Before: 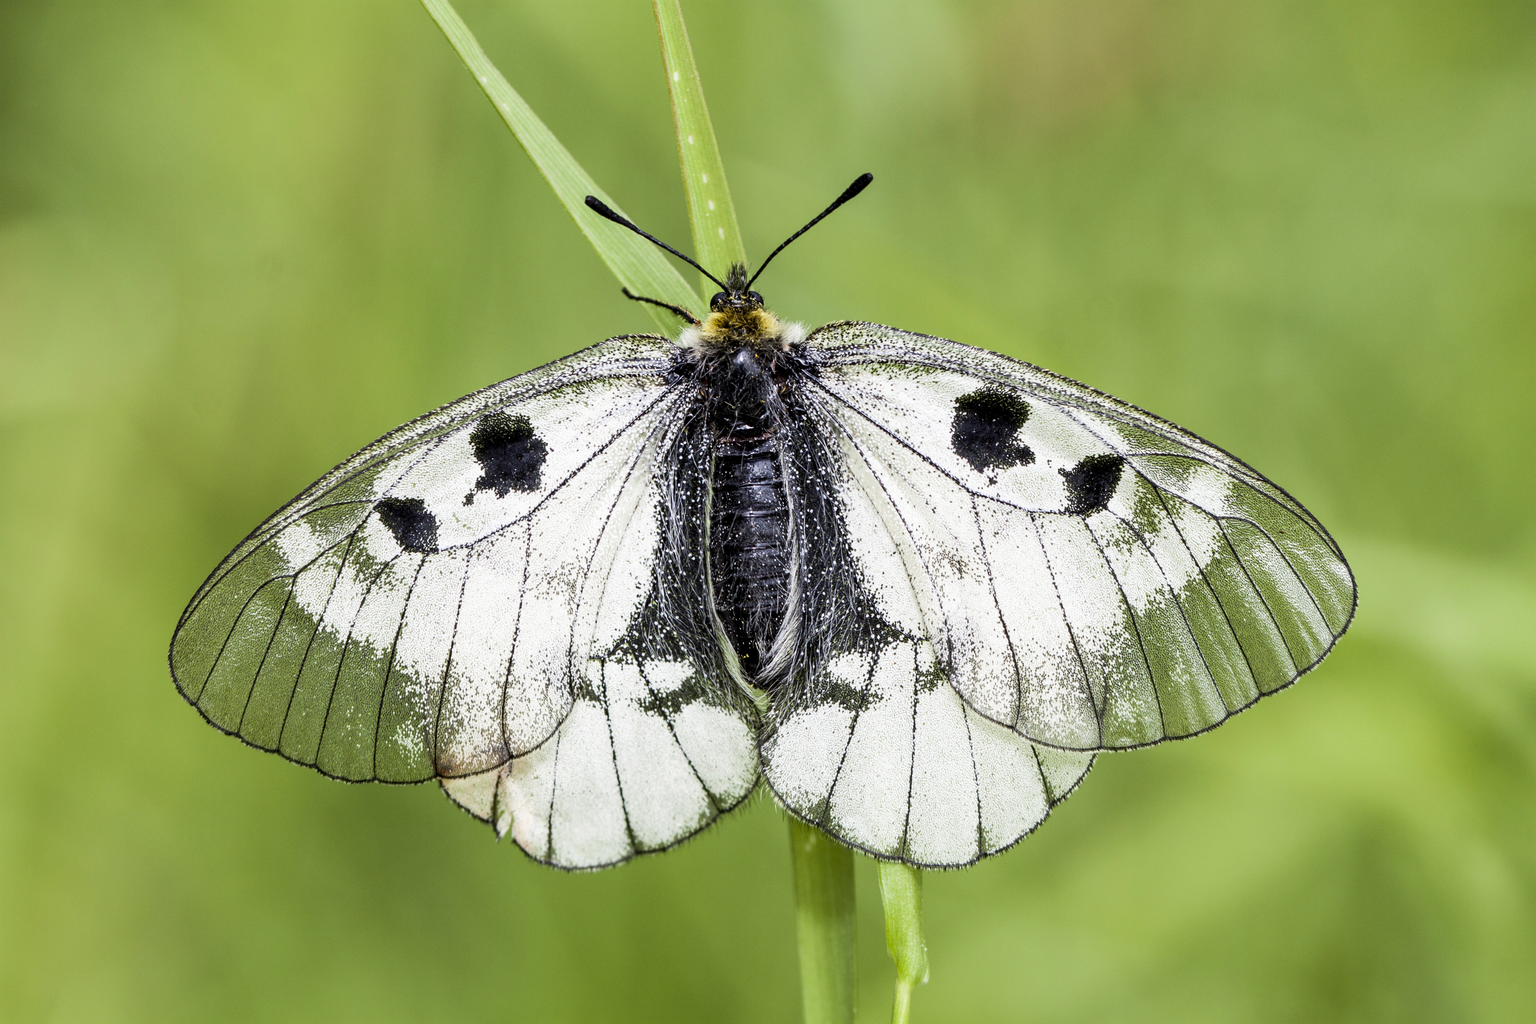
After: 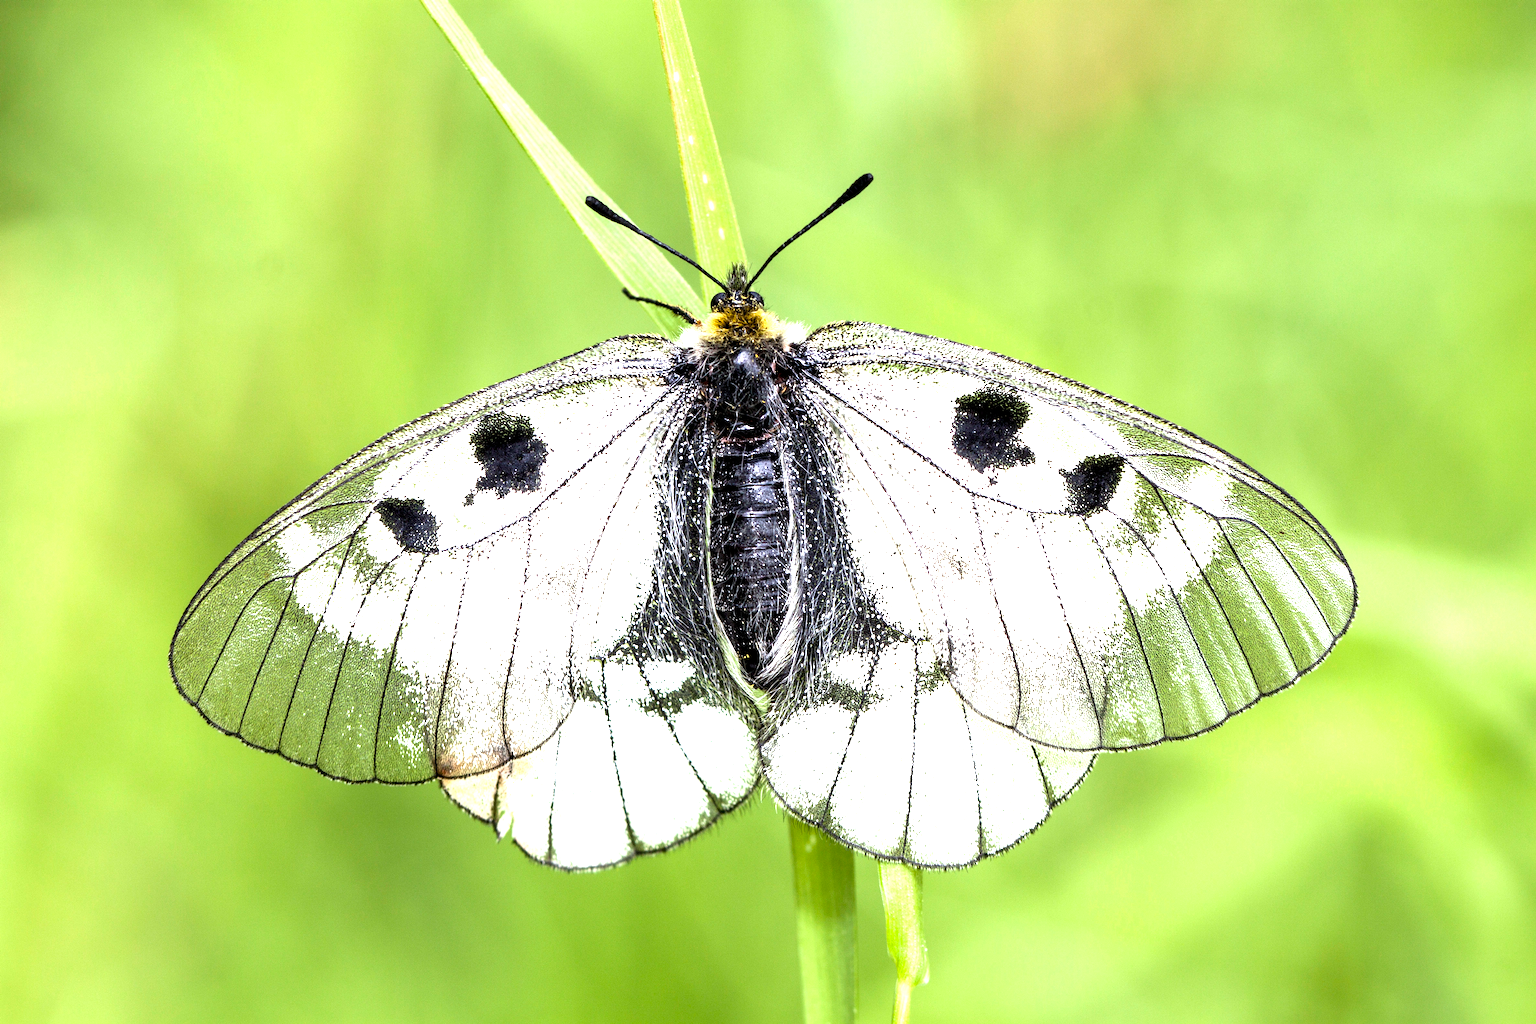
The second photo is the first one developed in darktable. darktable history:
exposure: exposure 1.14 EV, compensate highlight preservation false
